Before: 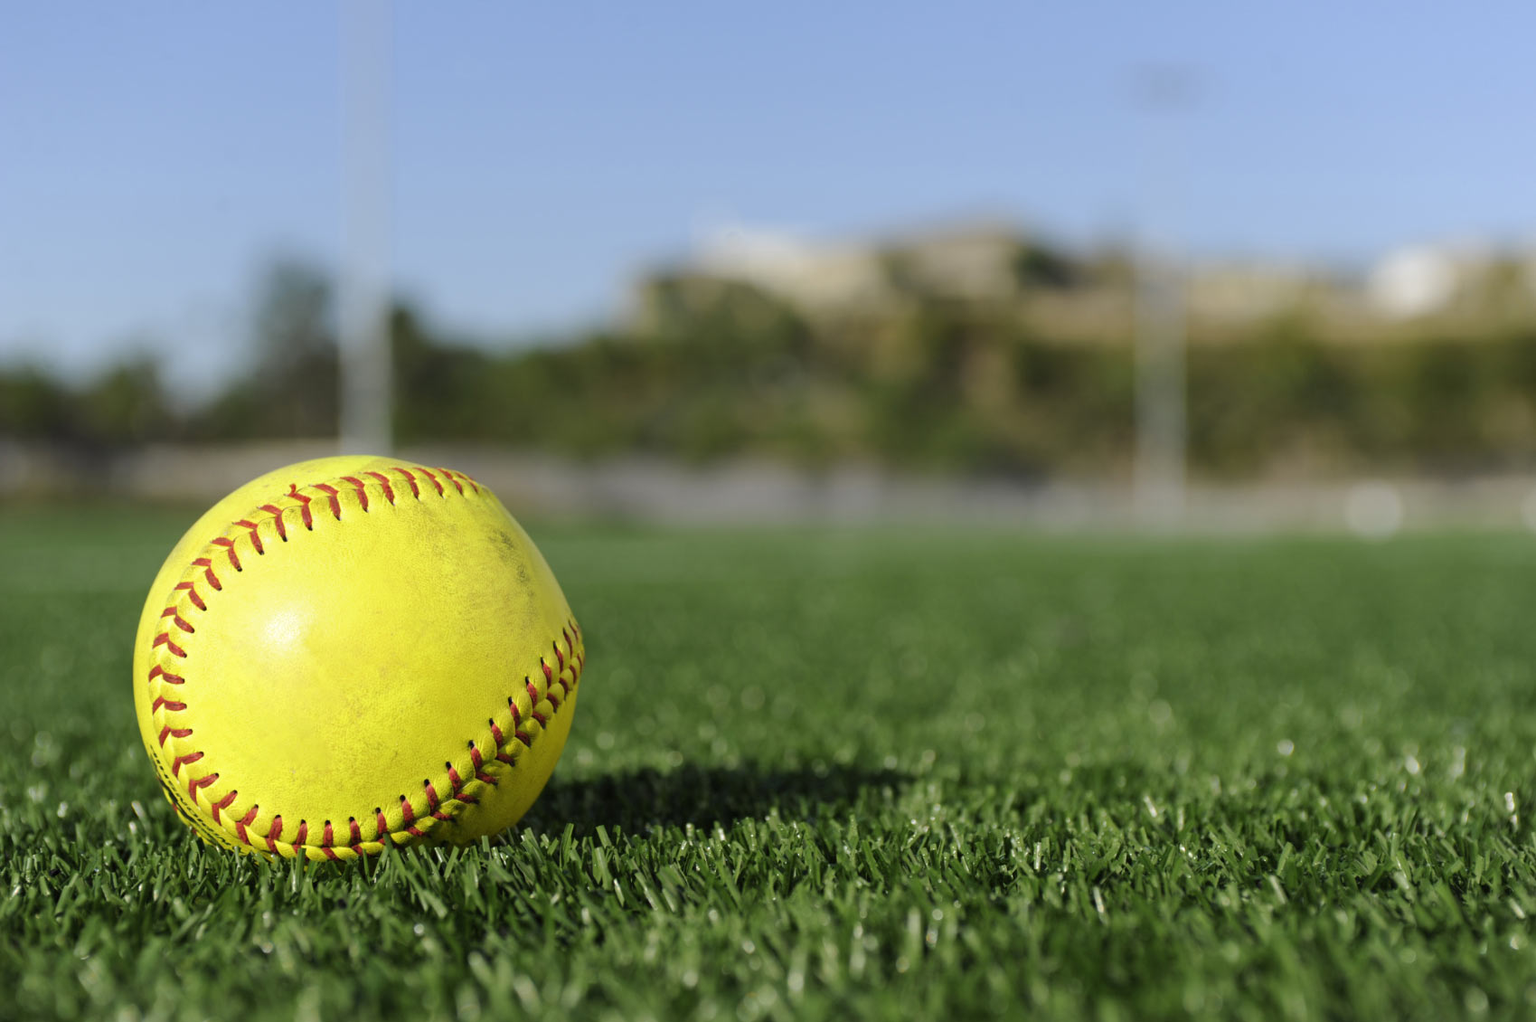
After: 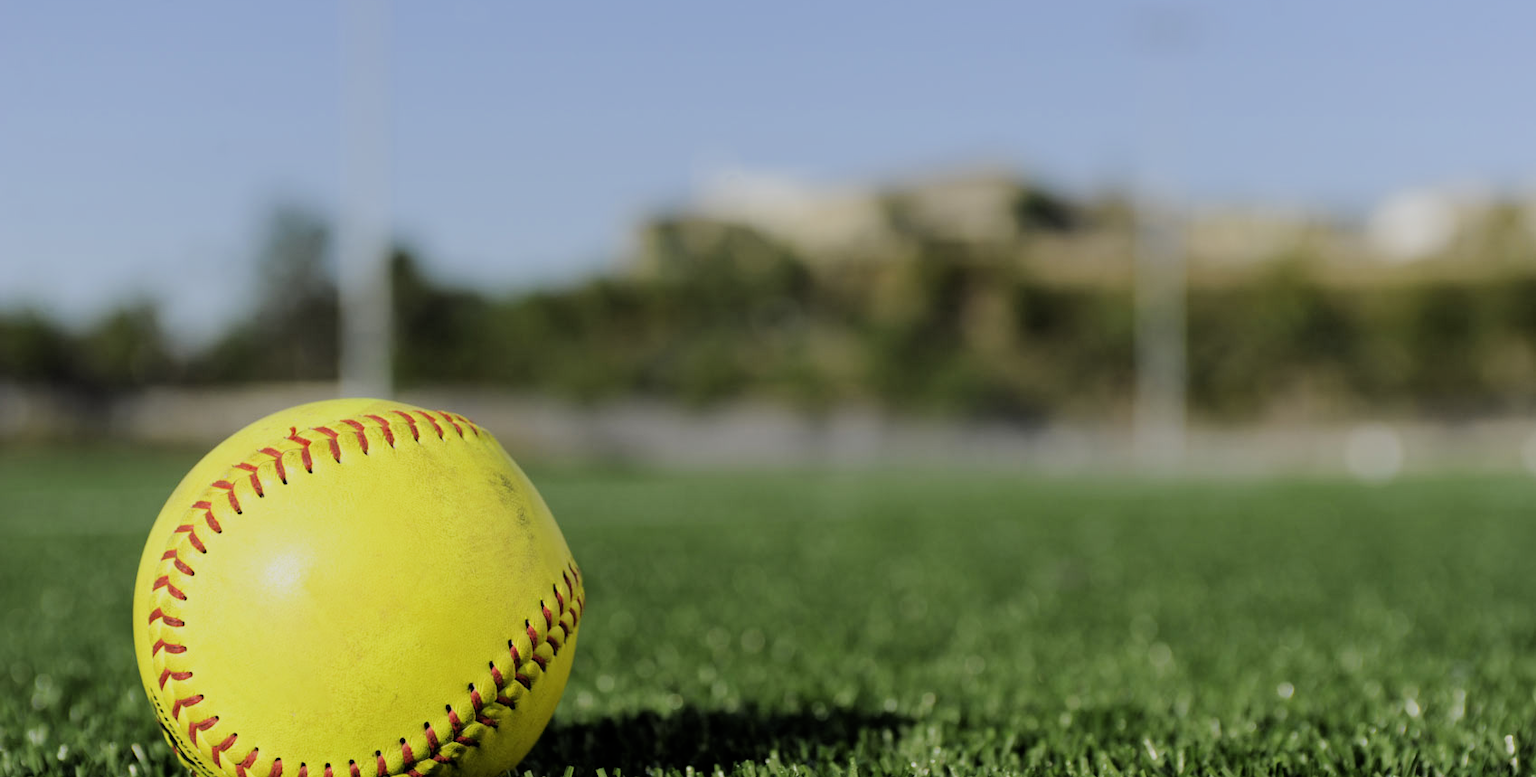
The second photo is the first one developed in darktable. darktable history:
filmic rgb: middle gray luminance 29.22%, black relative exposure -10.24 EV, white relative exposure 5.49 EV, target black luminance 0%, hardness 3.91, latitude 1.95%, contrast 1.132, highlights saturation mix 3.81%, shadows ↔ highlights balance 14.41%
crop: top 5.635%, bottom 18.171%
